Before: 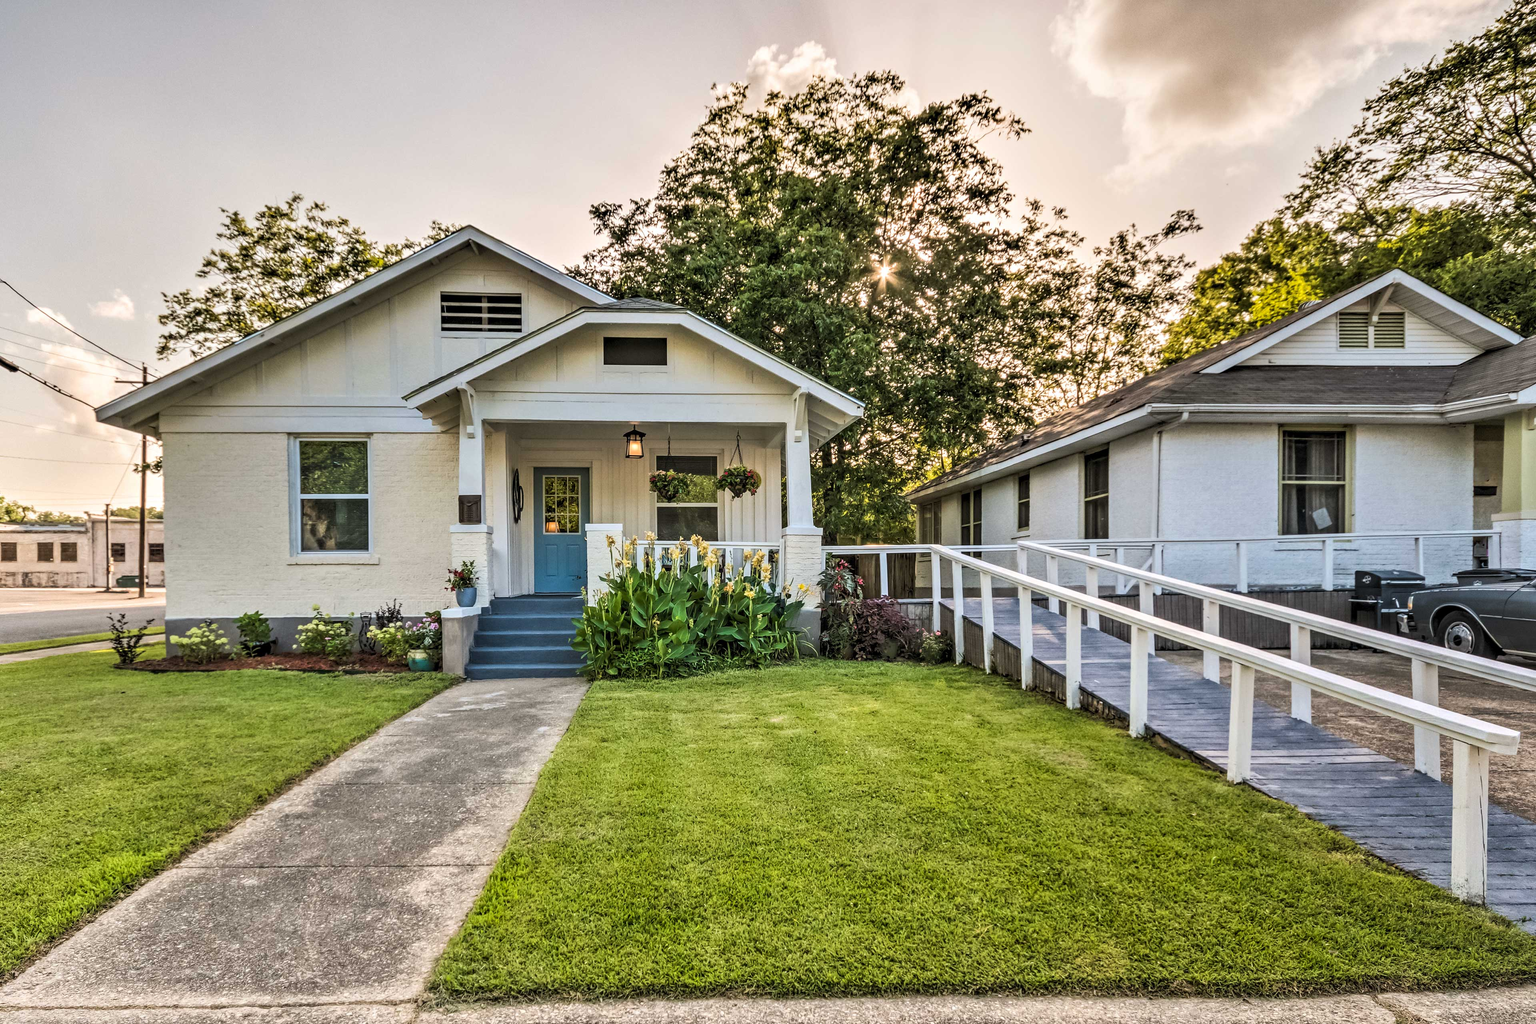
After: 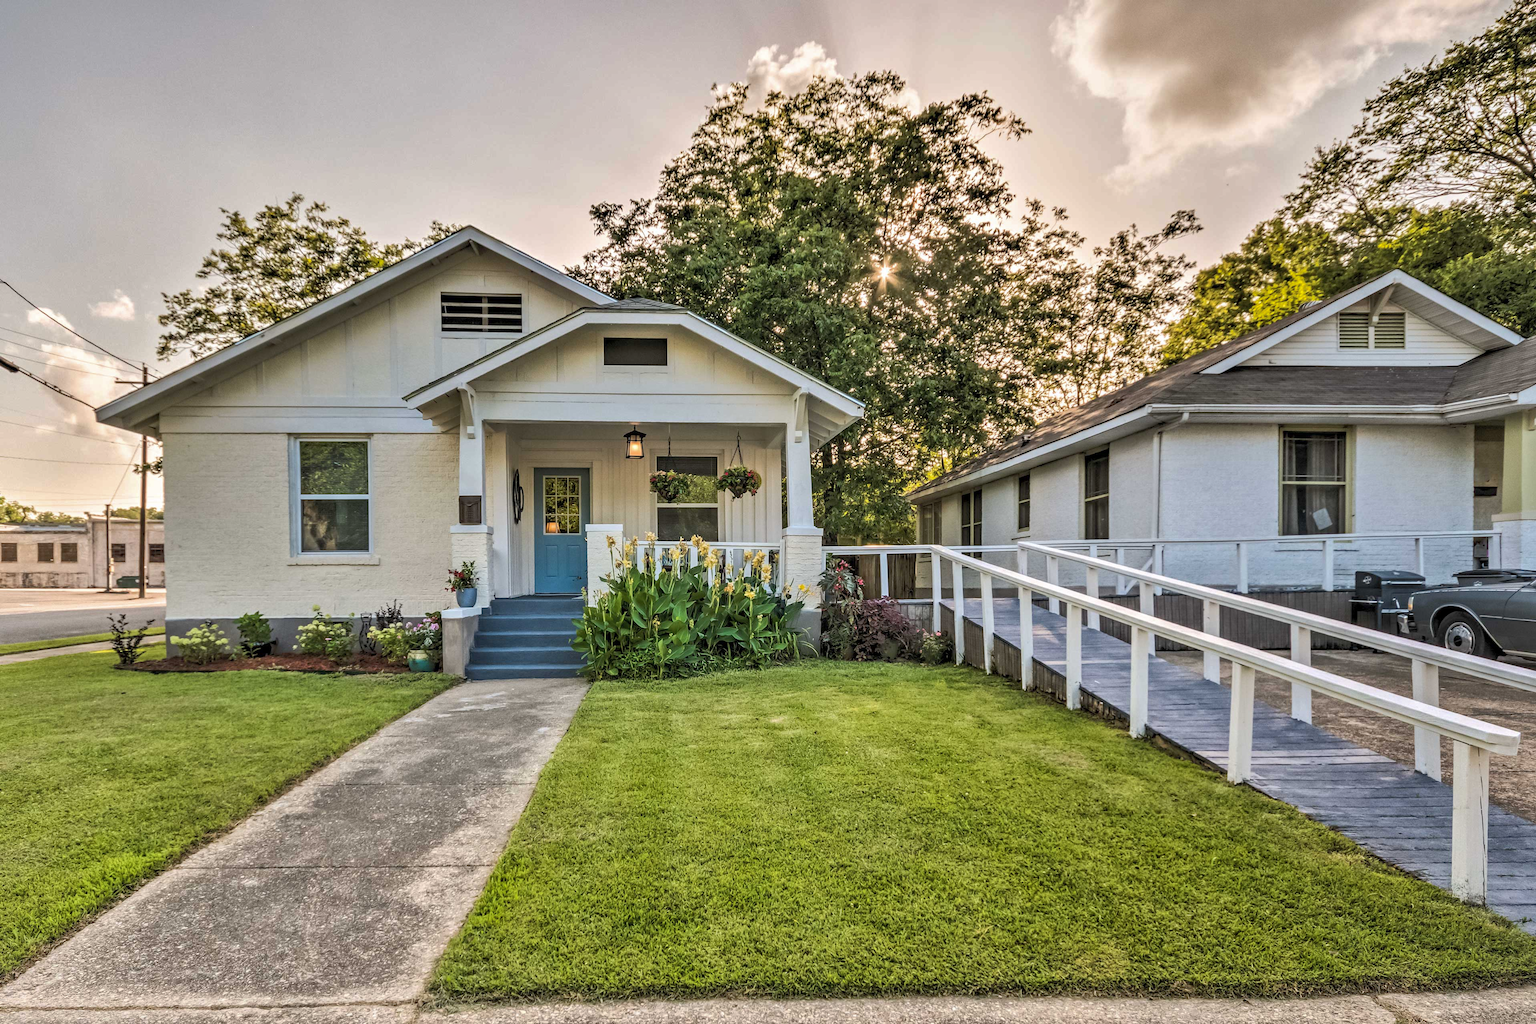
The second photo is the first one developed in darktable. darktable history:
color zones: curves: ch0 [(0.25, 0.5) (0.428, 0.473) (0.75, 0.5)]; ch1 [(0.243, 0.479) (0.398, 0.452) (0.75, 0.5)]
shadows and highlights: on, module defaults
